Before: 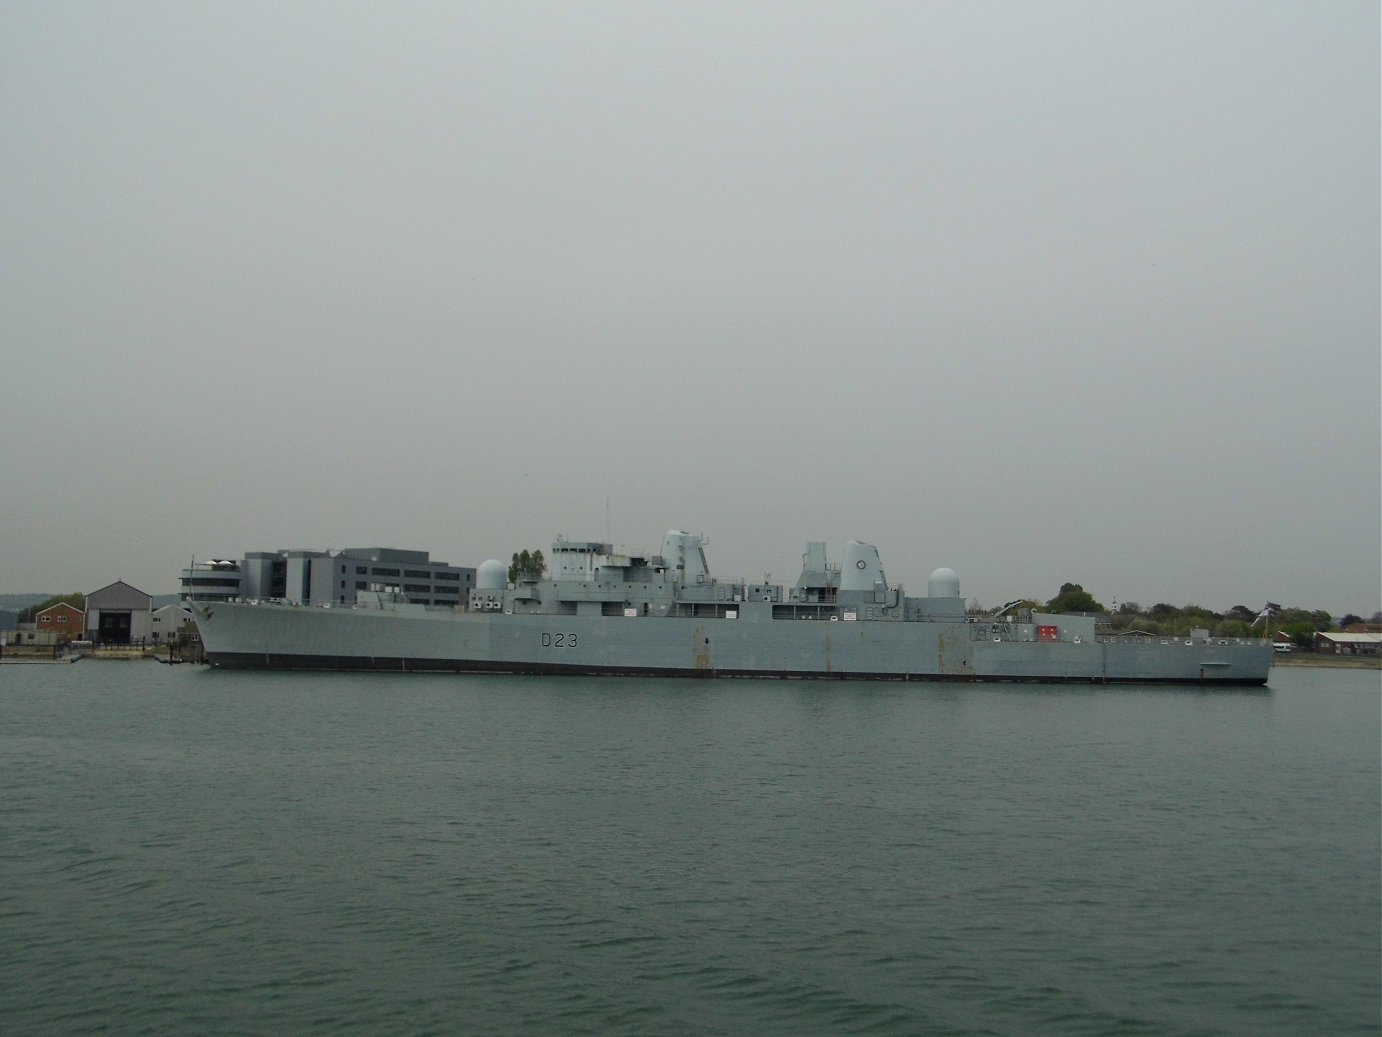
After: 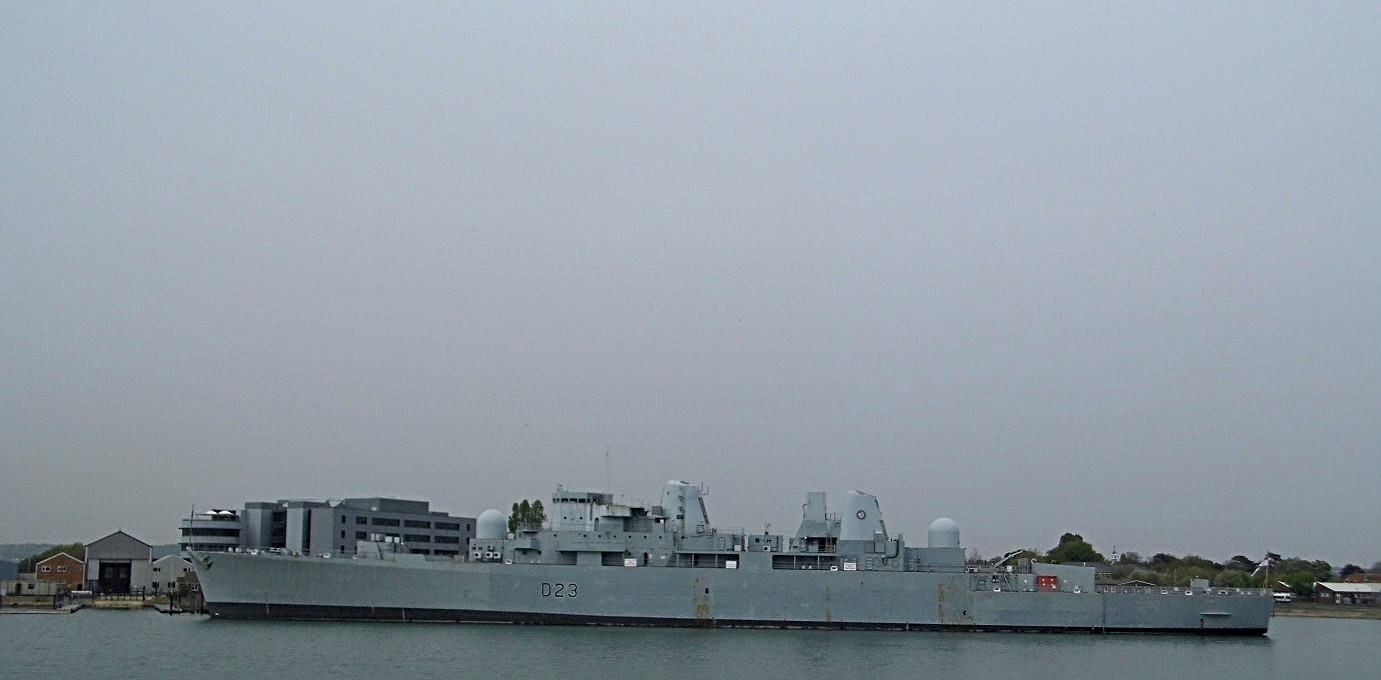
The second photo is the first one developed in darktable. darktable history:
sharpen: radius 4
crop and rotate: top 4.848%, bottom 29.503%
color calibration: illuminant as shot in camera, x 0.358, y 0.373, temperature 4628.91 K
